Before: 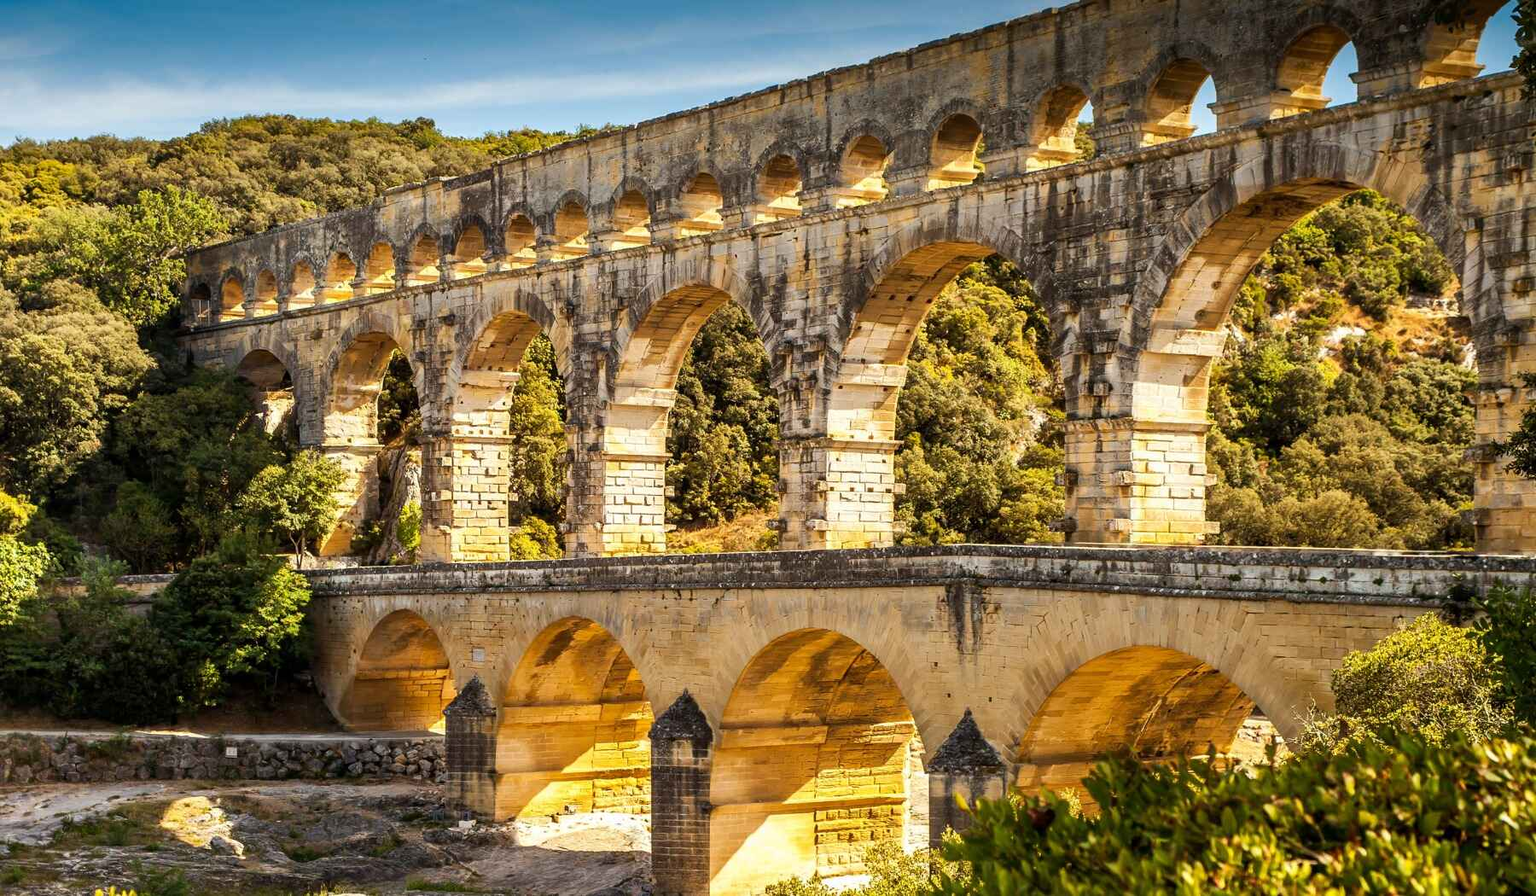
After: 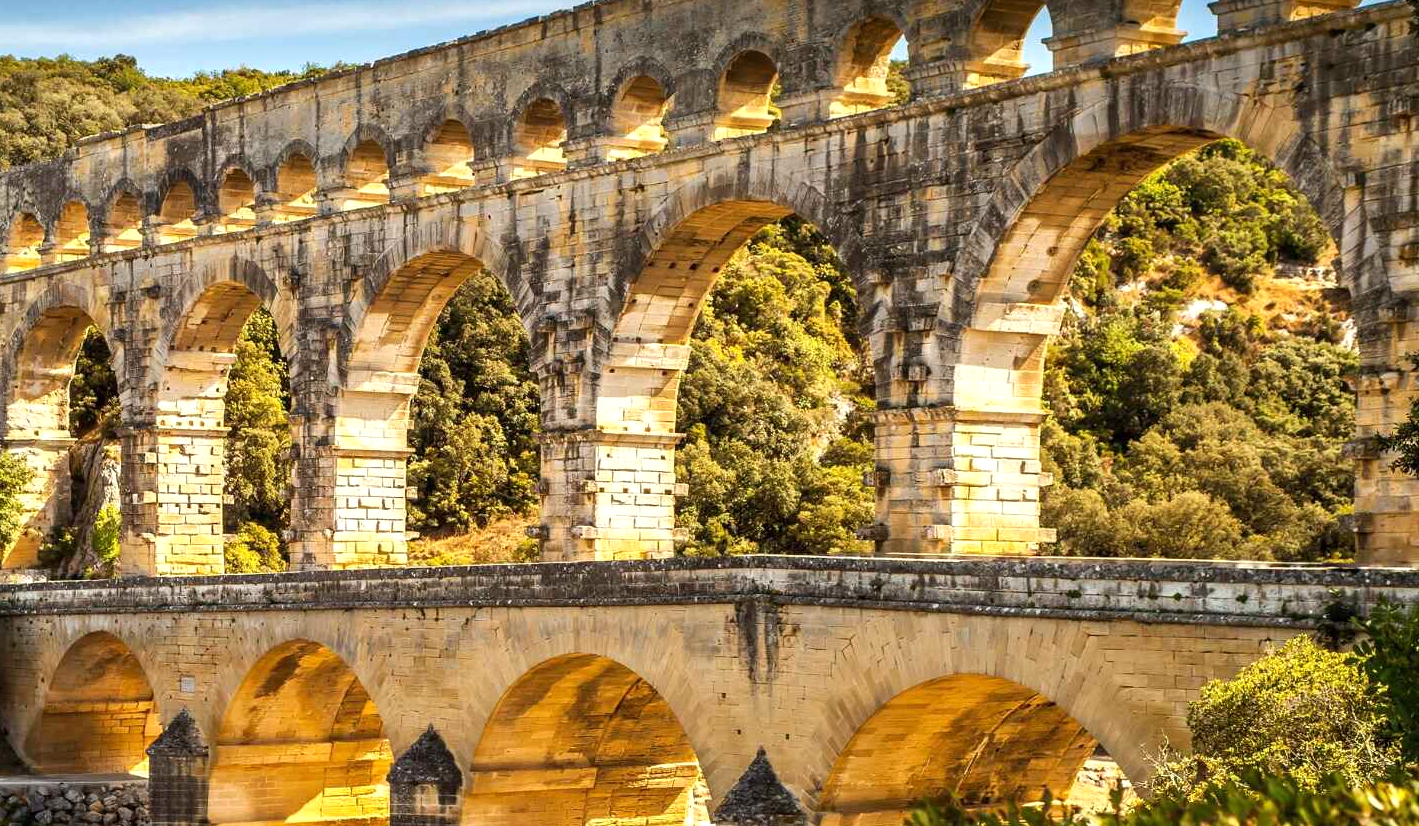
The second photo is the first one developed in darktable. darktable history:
exposure: exposure 0.258 EV, compensate highlight preservation false
crop and rotate: left 20.74%, top 7.912%, right 0.375%, bottom 13.378%
